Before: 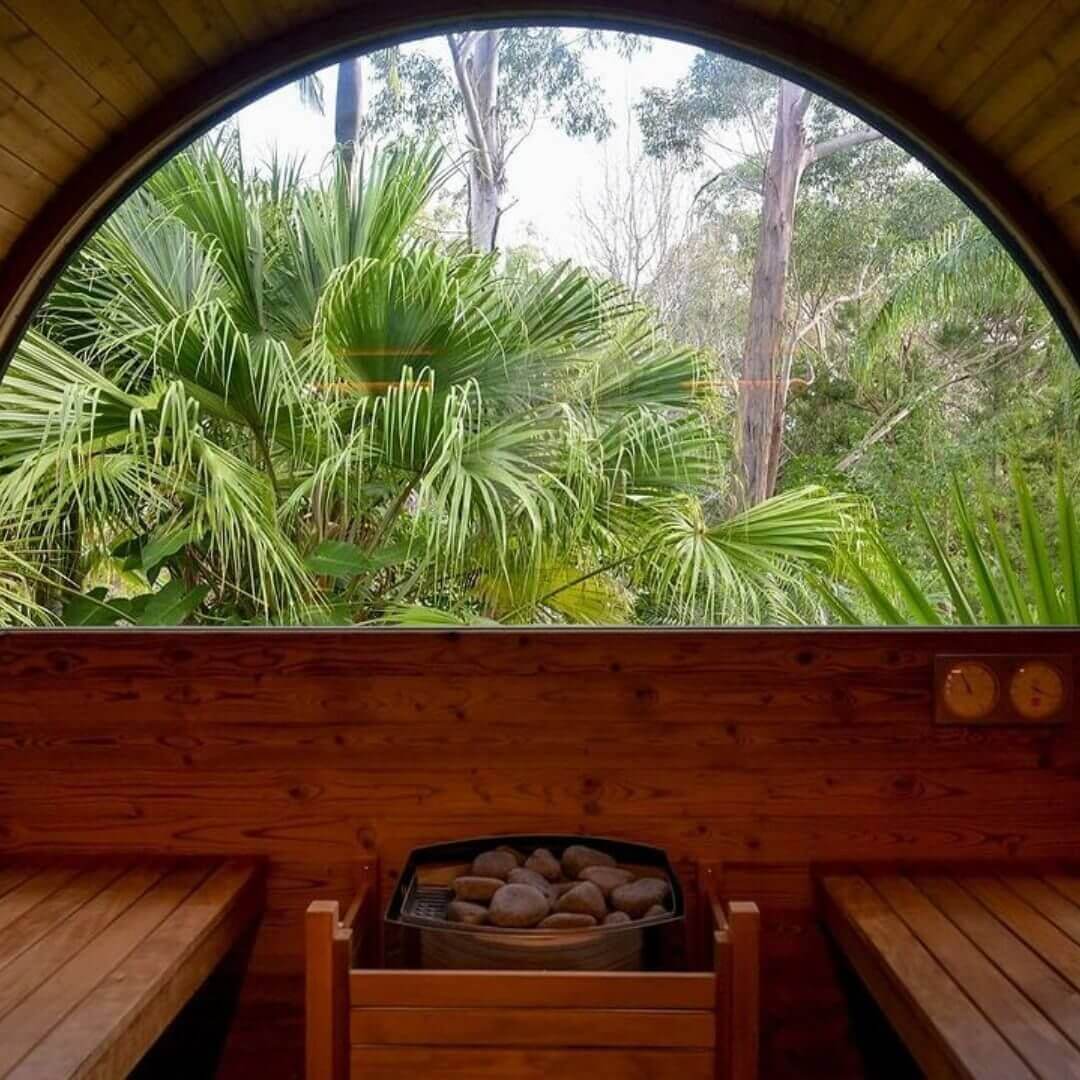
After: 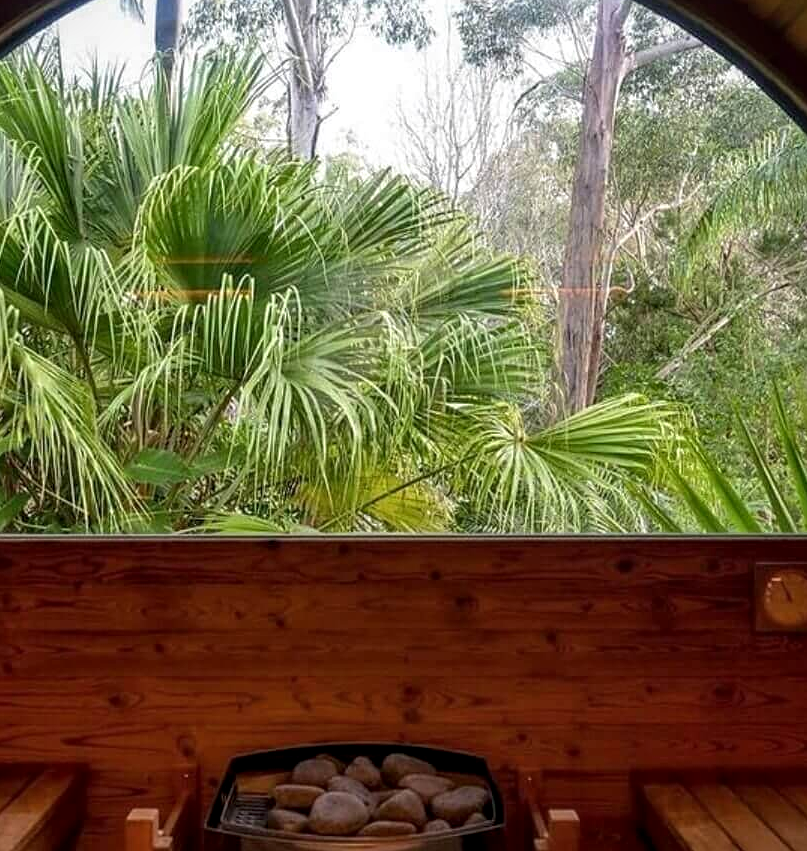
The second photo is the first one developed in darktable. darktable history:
local contrast: on, module defaults
sharpen: amount 0.207
crop: left 16.723%, top 8.575%, right 8.55%, bottom 12.579%
